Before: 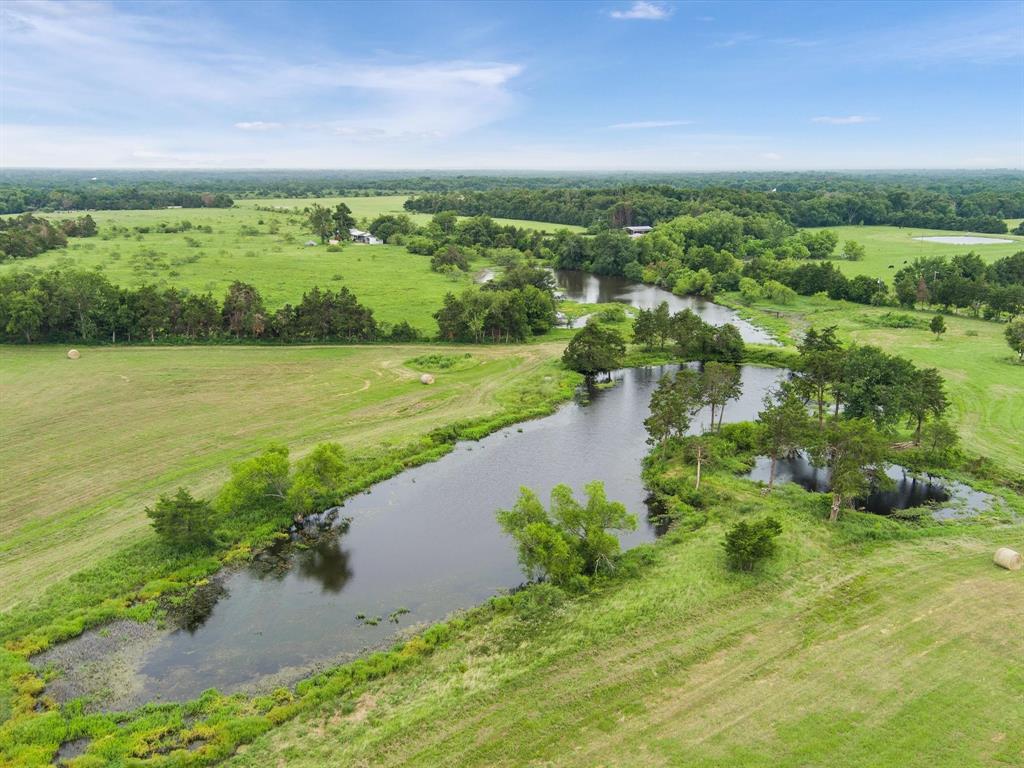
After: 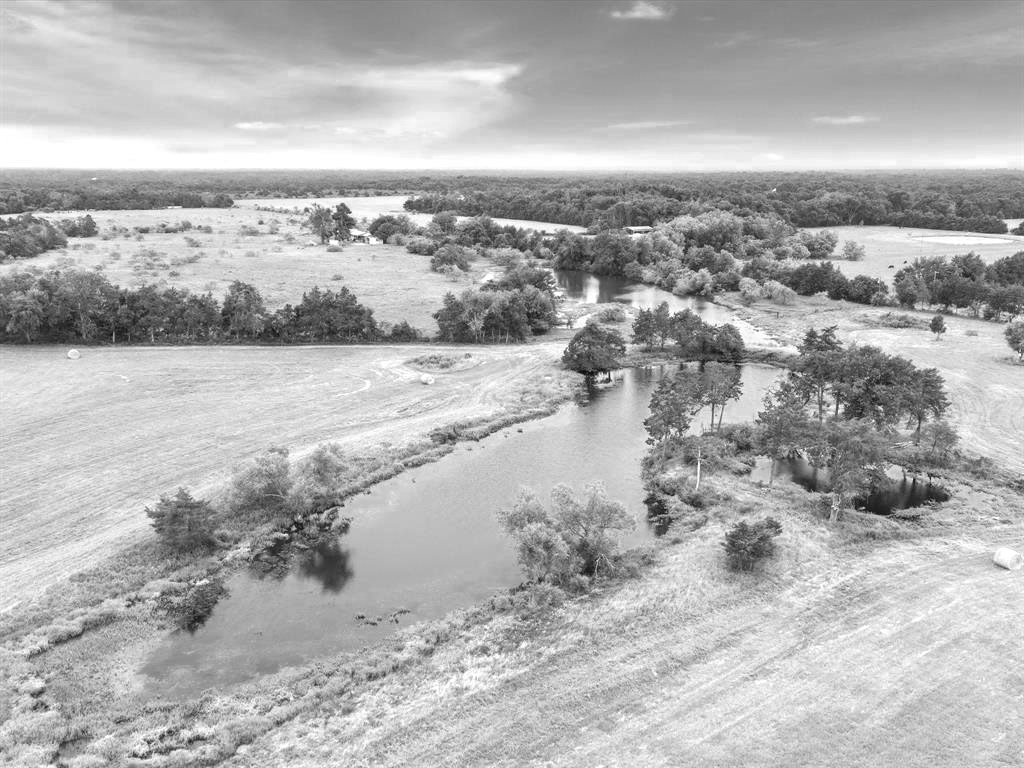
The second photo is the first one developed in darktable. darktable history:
color zones: curves: ch0 [(0.002, 0.593) (0.143, 0.417) (0.285, 0.541) (0.455, 0.289) (0.608, 0.327) (0.727, 0.283) (0.869, 0.571) (1, 0.603)]; ch1 [(0, 0) (0.143, 0) (0.286, 0) (0.429, 0) (0.571, 0) (0.714, 0) (0.857, 0)]
exposure: exposure 0.603 EV, compensate highlight preservation false
